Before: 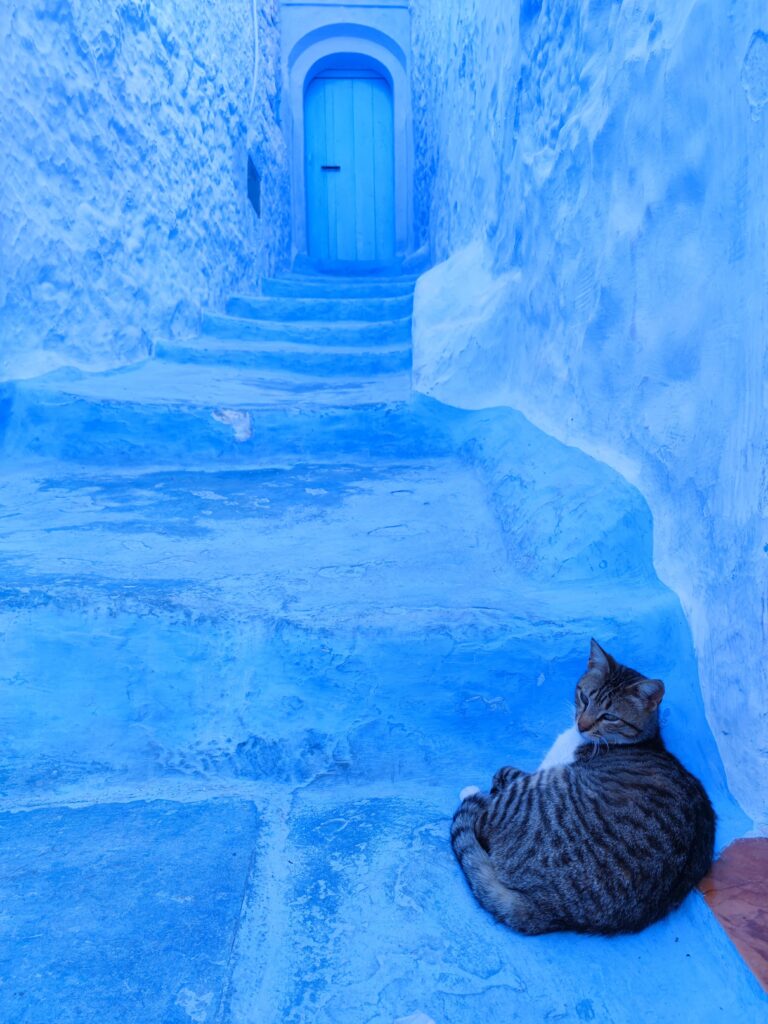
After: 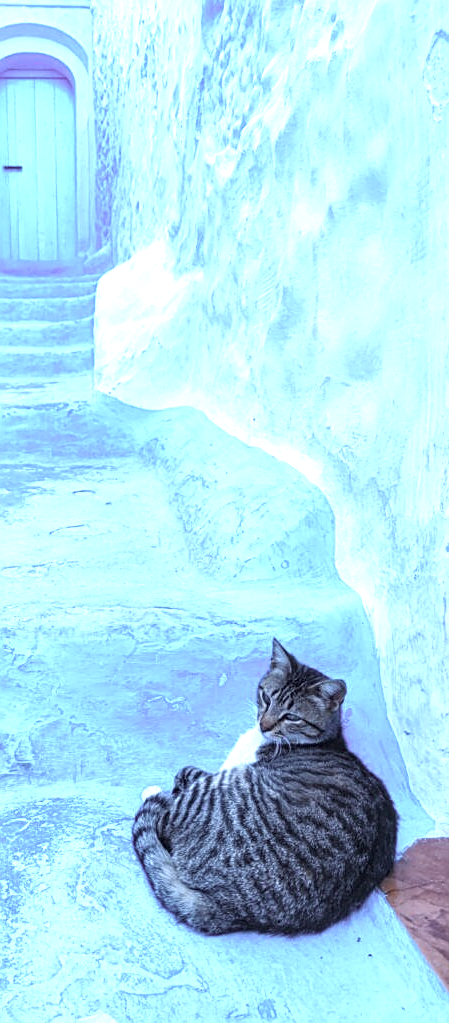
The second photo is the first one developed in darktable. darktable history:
local contrast: on, module defaults
crop: left 41.521%
exposure: black level correction 0, exposure 1.099 EV, compensate exposure bias true, compensate highlight preservation false
sharpen: on, module defaults
color zones: curves: ch0 [(0.018, 0.548) (0.197, 0.654) (0.425, 0.447) (0.605, 0.658) (0.732, 0.579)]; ch1 [(0.105, 0.531) (0.224, 0.531) (0.386, 0.39) (0.618, 0.456) (0.732, 0.456) (0.956, 0.421)]; ch2 [(0.039, 0.583) (0.215, 0.465) (0.399, 0.544) (0.465, 0.548) (0.614, 0.447) (0.724, 0.43) (0.882, 0.623) (0.956, 0.632)]
contrast brightness saturation: contrast -0.054, saturation -0.396
